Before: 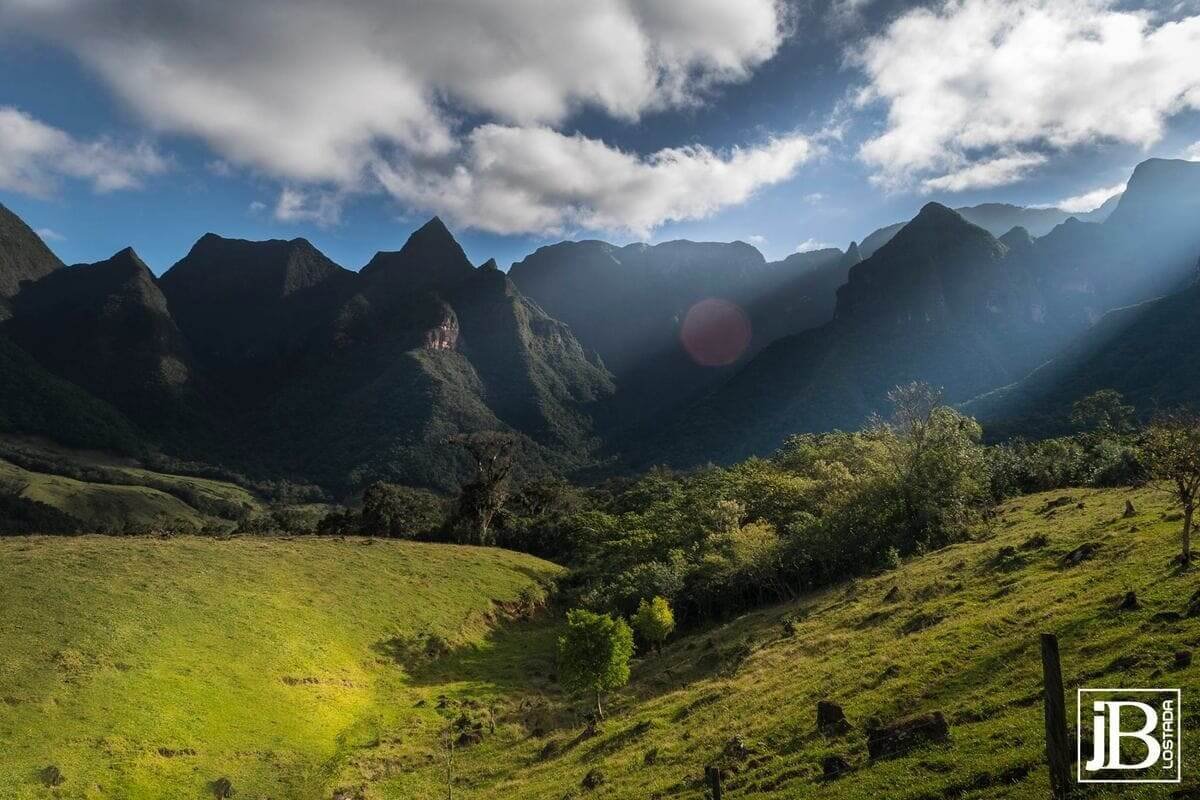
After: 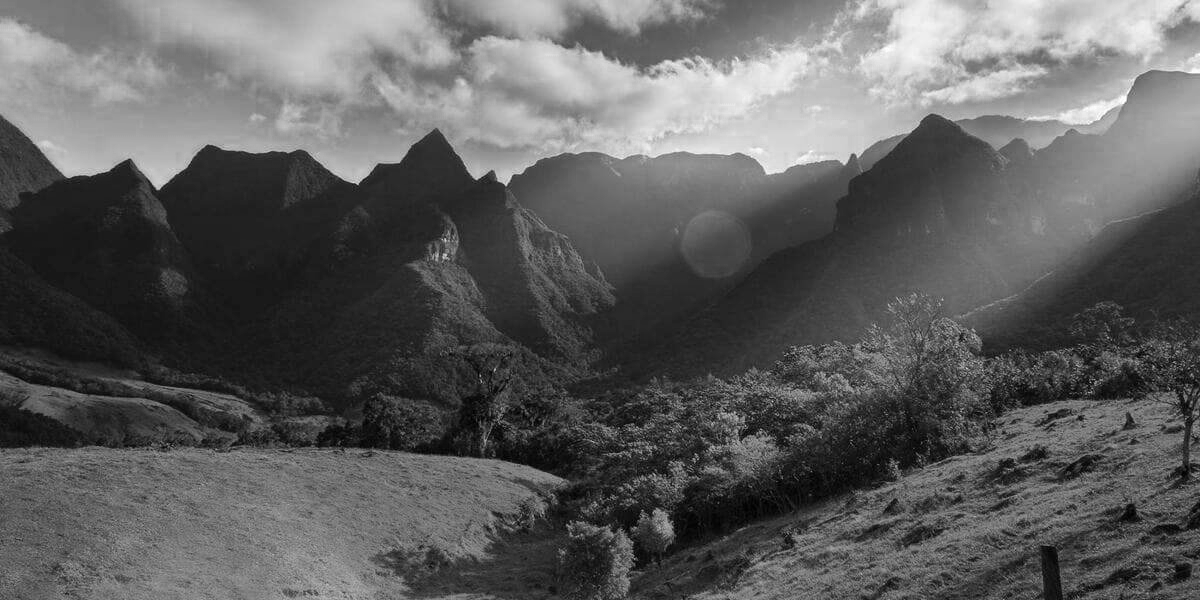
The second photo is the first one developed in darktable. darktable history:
crop: top 11.04%, bottom 13.945%
color zones: curves: ch0 [(0, 0.613) (0.01, 0.613) (0.245, 0.448) (0.498, 0.529) (0.642, 0.665) (0.879, 0.777) (0.99, 0.613)]; ch1 [(0, 0) (0.143, 0) (0.286, 0) (0.429, 0) (0.571, 0) (0.714, 0) (0.857, 0)]
shadows and highlights: shadows 43.82, white point adjustment -1.59, highlights color adjustment 0.536%, soften with gaussian
